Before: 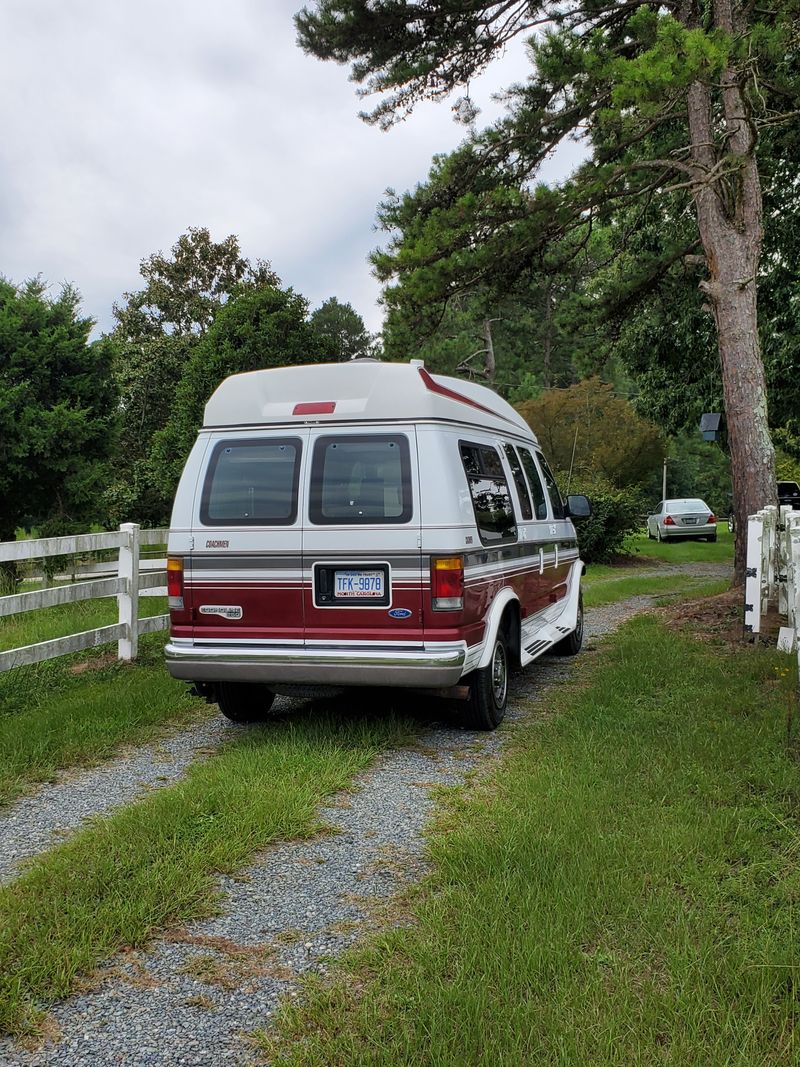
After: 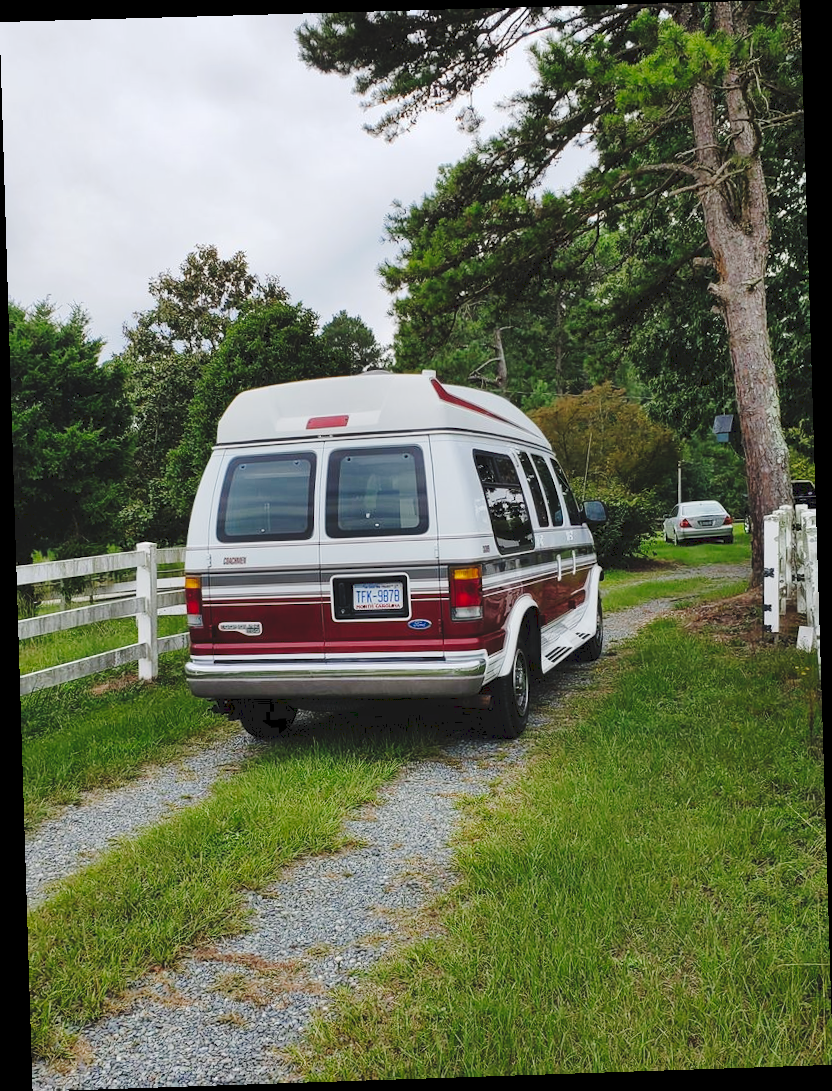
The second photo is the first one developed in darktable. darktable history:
rotate and perspective: rotation -1.77°, lens shift (horizontal) 0.004, automatic cropping off
tone curve: curves: ch0 [(0, 0) (0.003, 0.09) (0.011, 0.095) (0.025, 0.097) (0.044, 0.108) (0.069, 0.117) (0.1, 0.129) (0.136, 0.151) (0.177, 0.185) (0.224, 0.229) (0.277, 0.299) (0.335, 0.379) (0.399, 0.469) (0.468, 0.55) (0.543, 0.629) (0.623, 0.702) (0.709, 0.775) (0.801, 0.85) (0.898, 0.91) (1, 1)], preserve colors none
